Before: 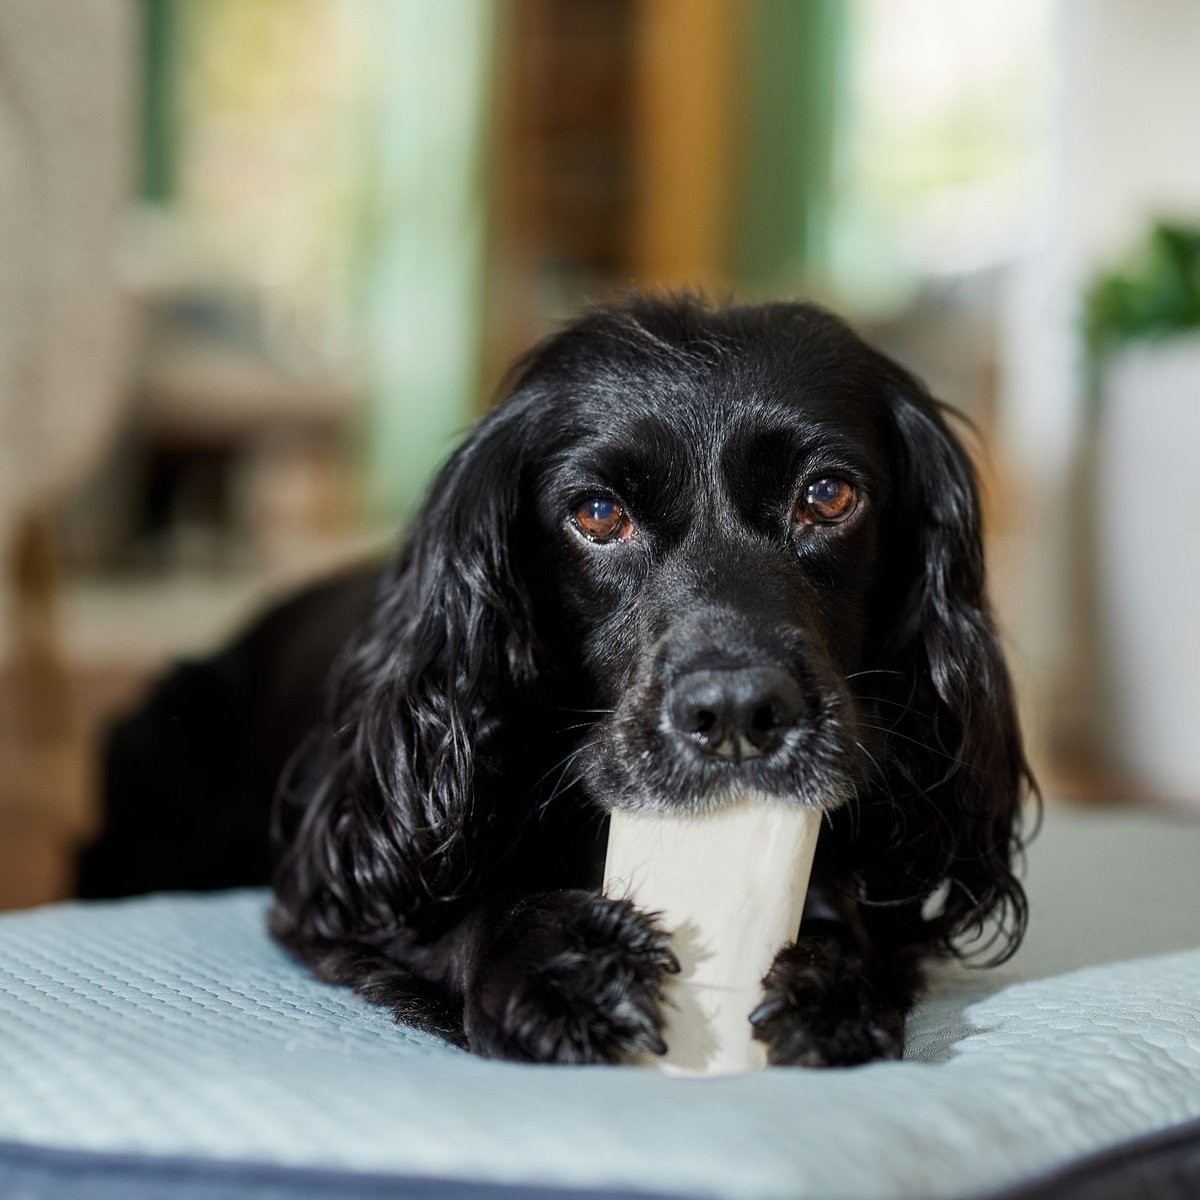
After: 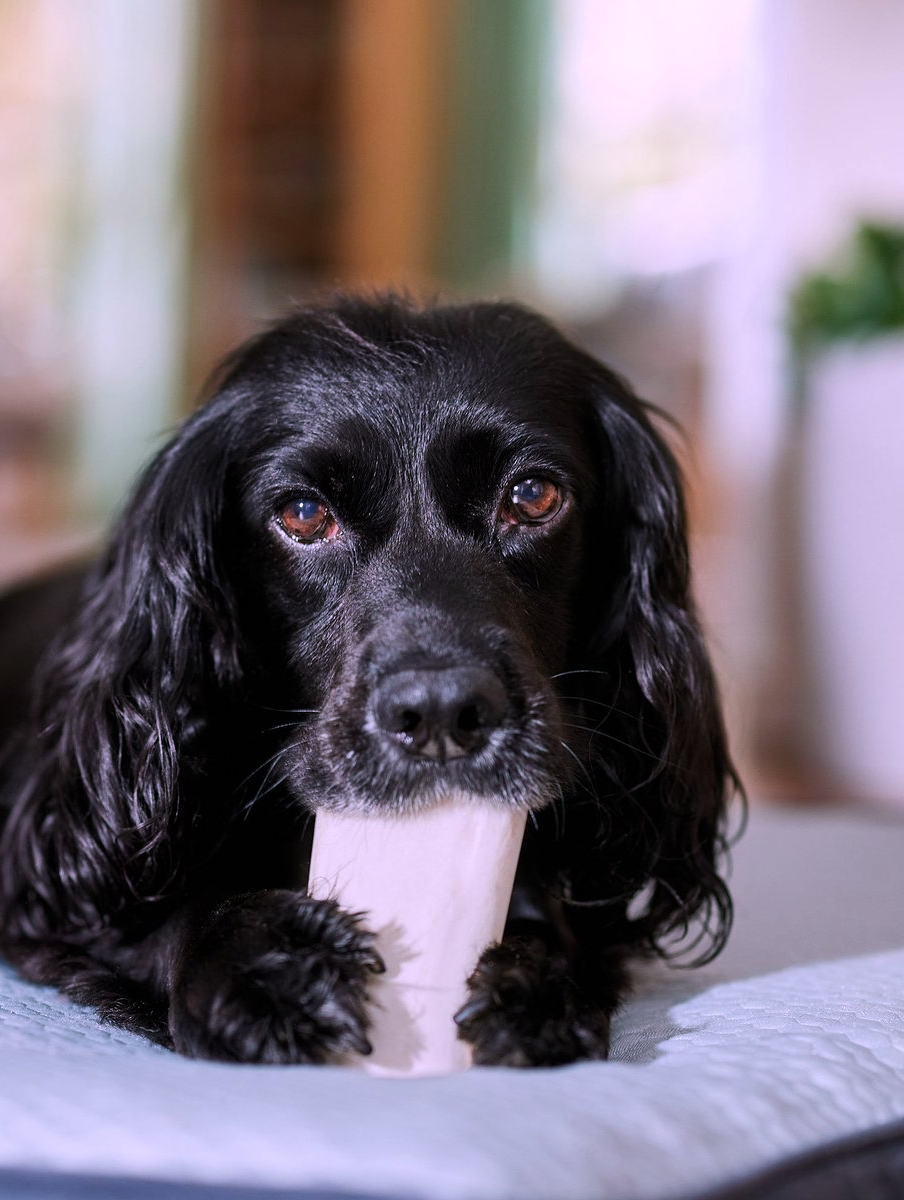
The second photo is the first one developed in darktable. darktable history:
color correction: highlights a* 15.46, highlights b* -20.56
crop and rotate: left 24.6%
